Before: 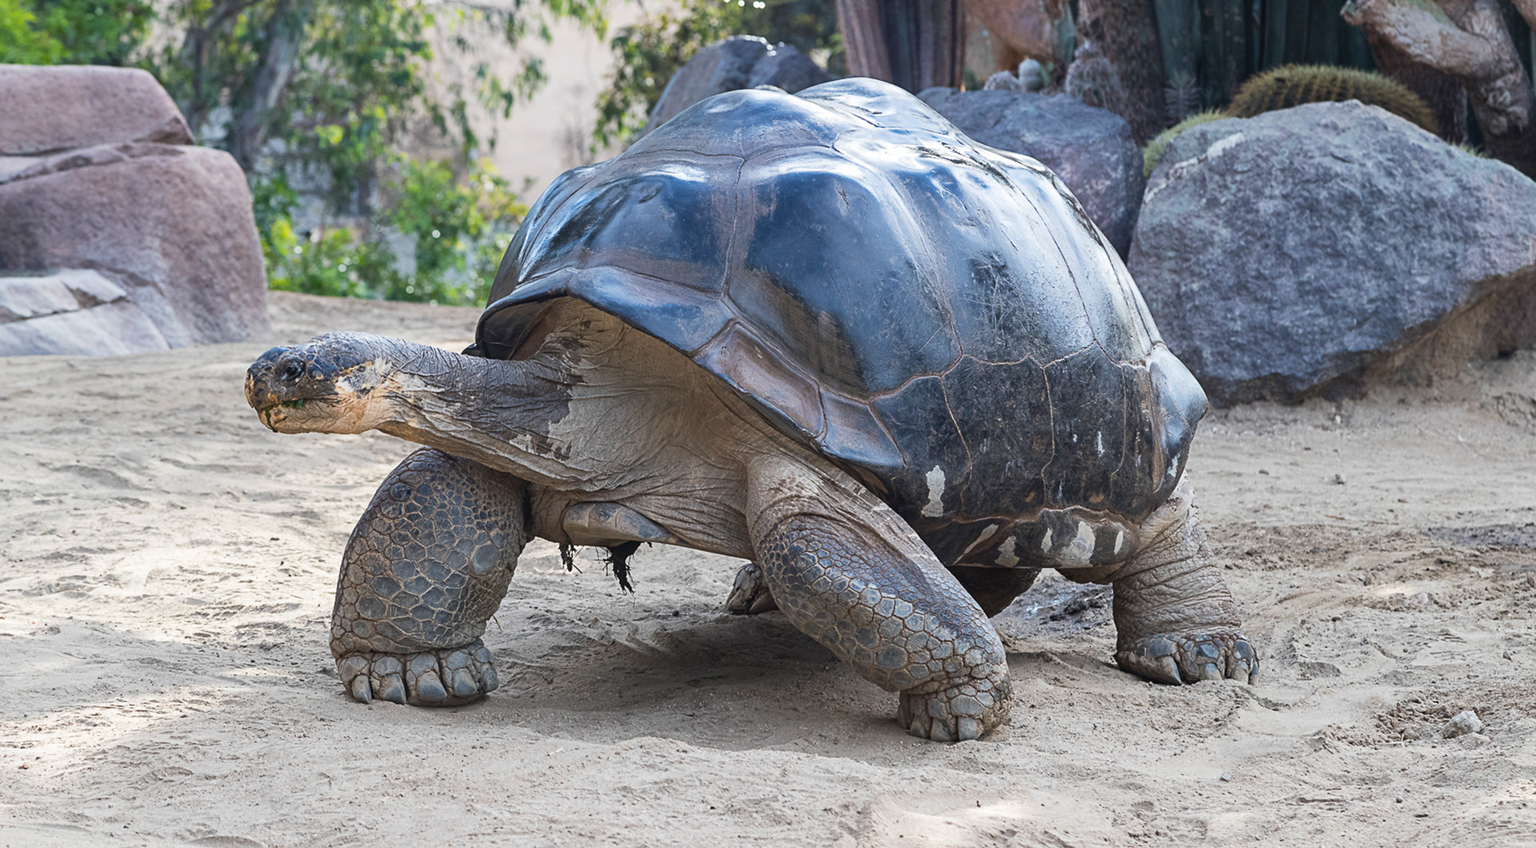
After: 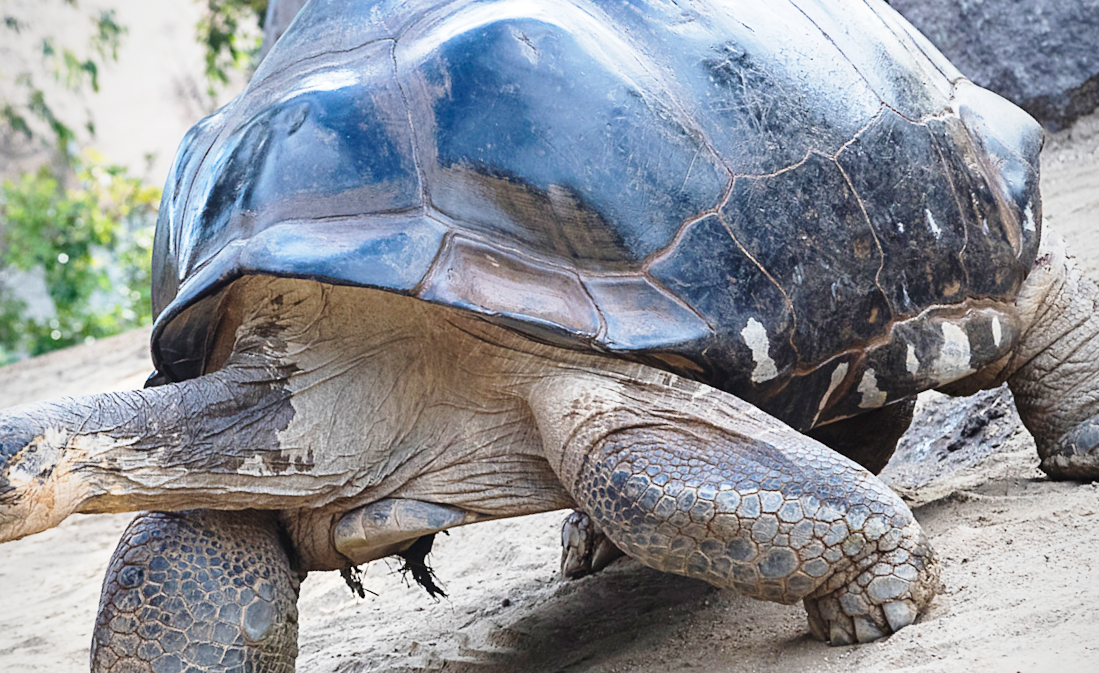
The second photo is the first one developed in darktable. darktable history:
base curve: curves: ch0 [(0, 0) (0.028, 0.03) (0.121, 0.232) (0.46, 0.748) (0.859, 0.968) (1, 1)], preserve colors none
crop and rotate: angle 19.83°, left 6.789%, right 4.149%, bottom 1.128%
vignetting: fall-off radius 95.08%
